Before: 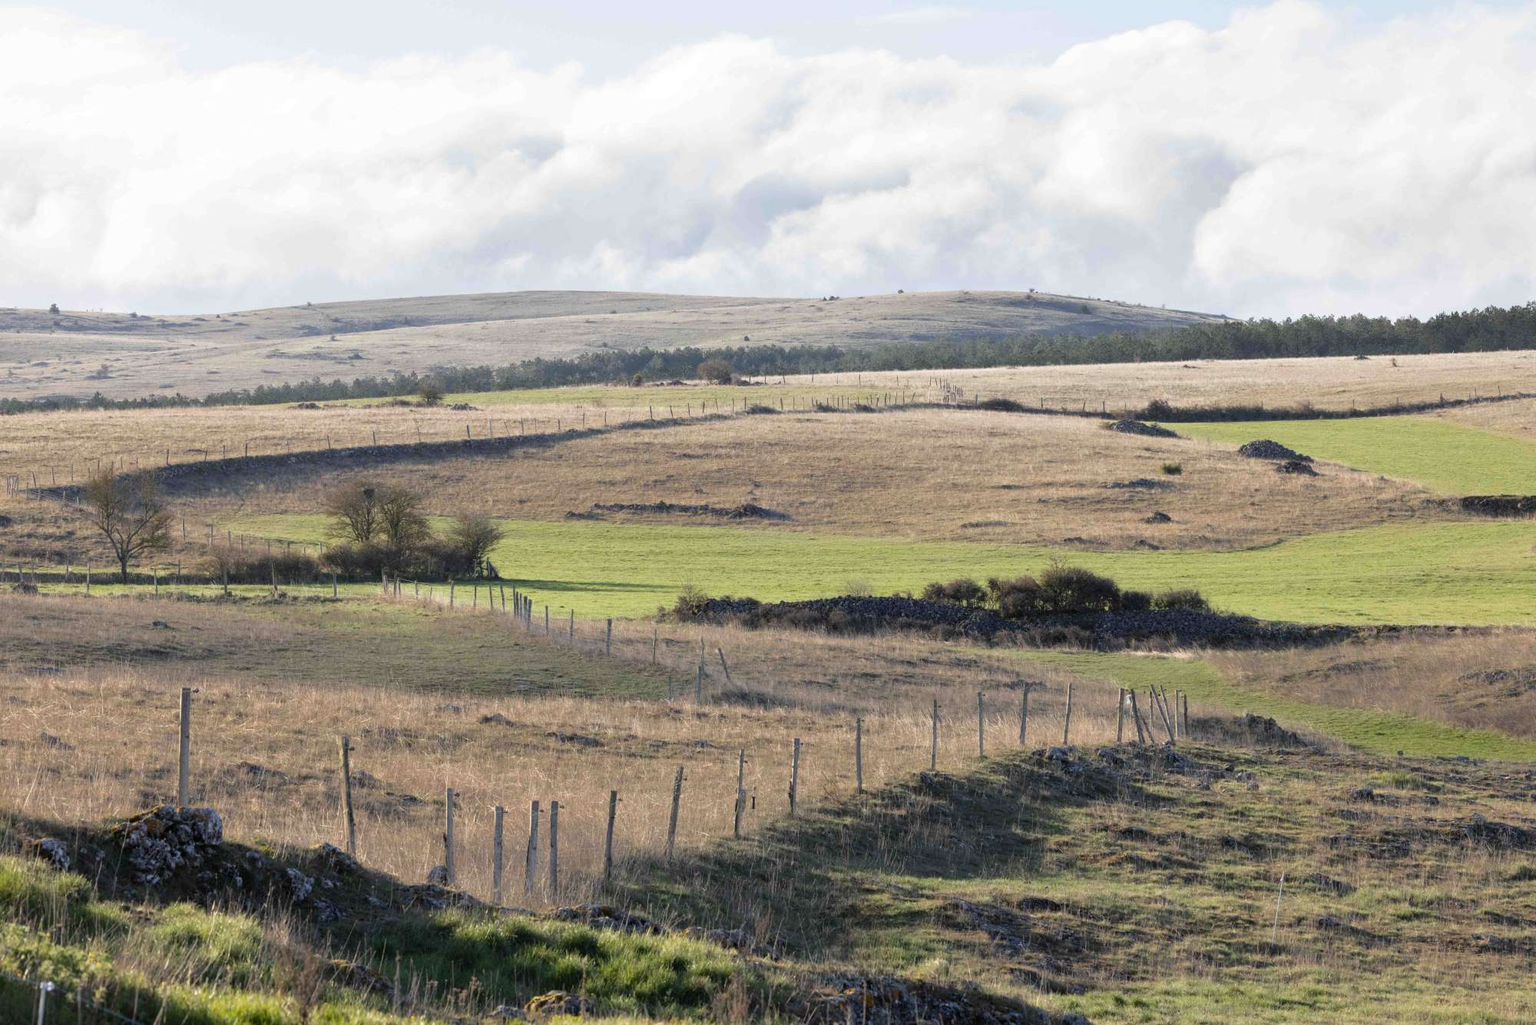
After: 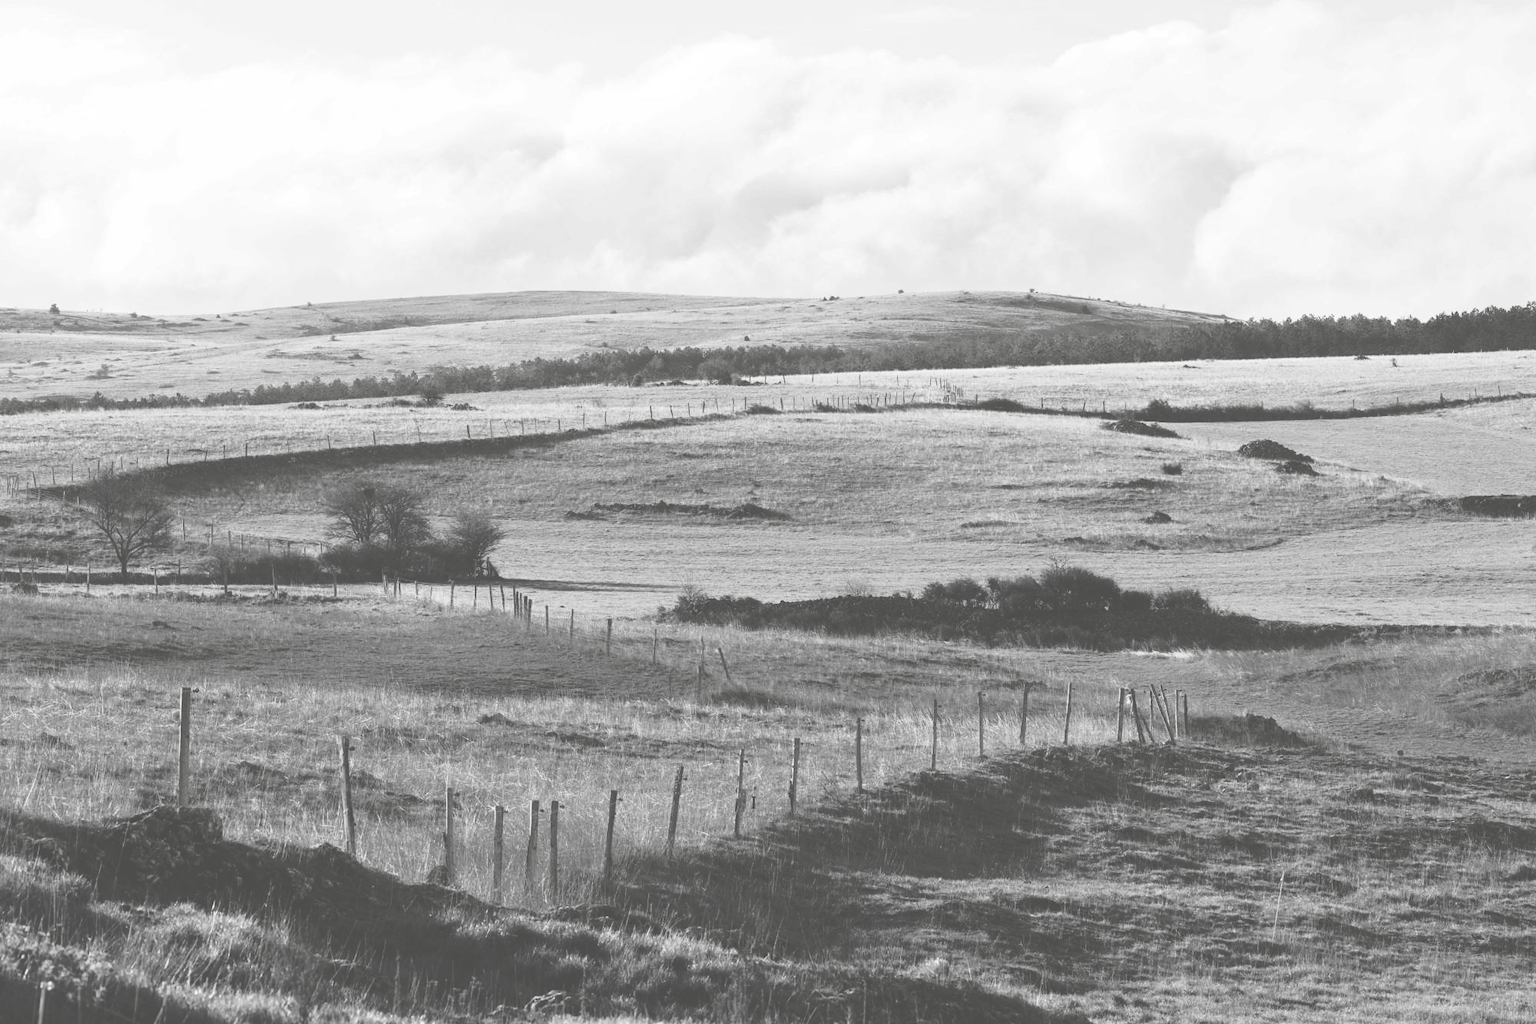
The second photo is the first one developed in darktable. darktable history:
tone curve: curves: ch0 [(0, 0) (0.003, 0.319) (0.011, 0.319) (0.025, 0.323) (0.044, 0.323) (0.069, 0.327) (0.1, 0.33) (0.136, 0.338) (0.177, 0.348) (0.224, 0.361) (0.277, 0.374) (0.335, 0.398) (0.399, 0.444) (0.468, 0.516) (0.543, 0.595) (0.623, 0.694) (0.709, 0.793) (0.801, 0.883) (0.898, 0.942) (1, 1)], preserve colors none
color look up table: target L [95.14, 80.97, 76.25, 75.88, 68.87, 59.66, 47.24, 50.17, 37.41, 24.42, 18.94, 200.64, 80.97, 78.79, 70.35, 65.74, 57.09, 50.83, 33.6, 50.83, 39.07, 41.83, 13.23, 5.464, 88.82, 74.42, 79.88, 74.78, 67.74, 41.14, 55.54, 43.46, 46.84, 42.1, 30.16, 35.3, 34.88, 33.6, 18.94, 20.79, 17.06, 5.464, 86.7, 78.07, 61.45, 50.17, 61.7, 51.62, 22.62], target a [-0.002, -0.002, 0, 0, 0, 0.001, 0, 0.001, 0, -0.125, -0.002, 0, -0.002, 0, 0, 0.001, 0.001, 0 ×4, 0.001, -0.134, -0.459, -0.002, 0 ×6, 0.001, 0, 0.001, 0, 0, -0.117, 0, -0.002, -0.128, -0.131, -0.459, -0.003, -0.002, 0.001, 0.001, 0.001, 0, -0.126], target b [0.024, 0.024, 0.002, 0.002, 0.002, -0.005, 0.001, -0.004, 0.001, 1.567, 0.016, 0, 0.024, 0.002, 0.002, -0.005, -0.004, 0.001, 0.002, 0.001, 0.001, -0.003, 1.703, 5.65, 0.024, 0.002 ×4, 0.001, 0.001, -0.004, 0.001, -0.003, 0.002, 0.001, 1.466, 0.002, 0.016, 1.607, 1.651, 5.65, 0.024, 0.023, -0.005, -0.004, -0.005, 0.001, 1.586], num patches 49
